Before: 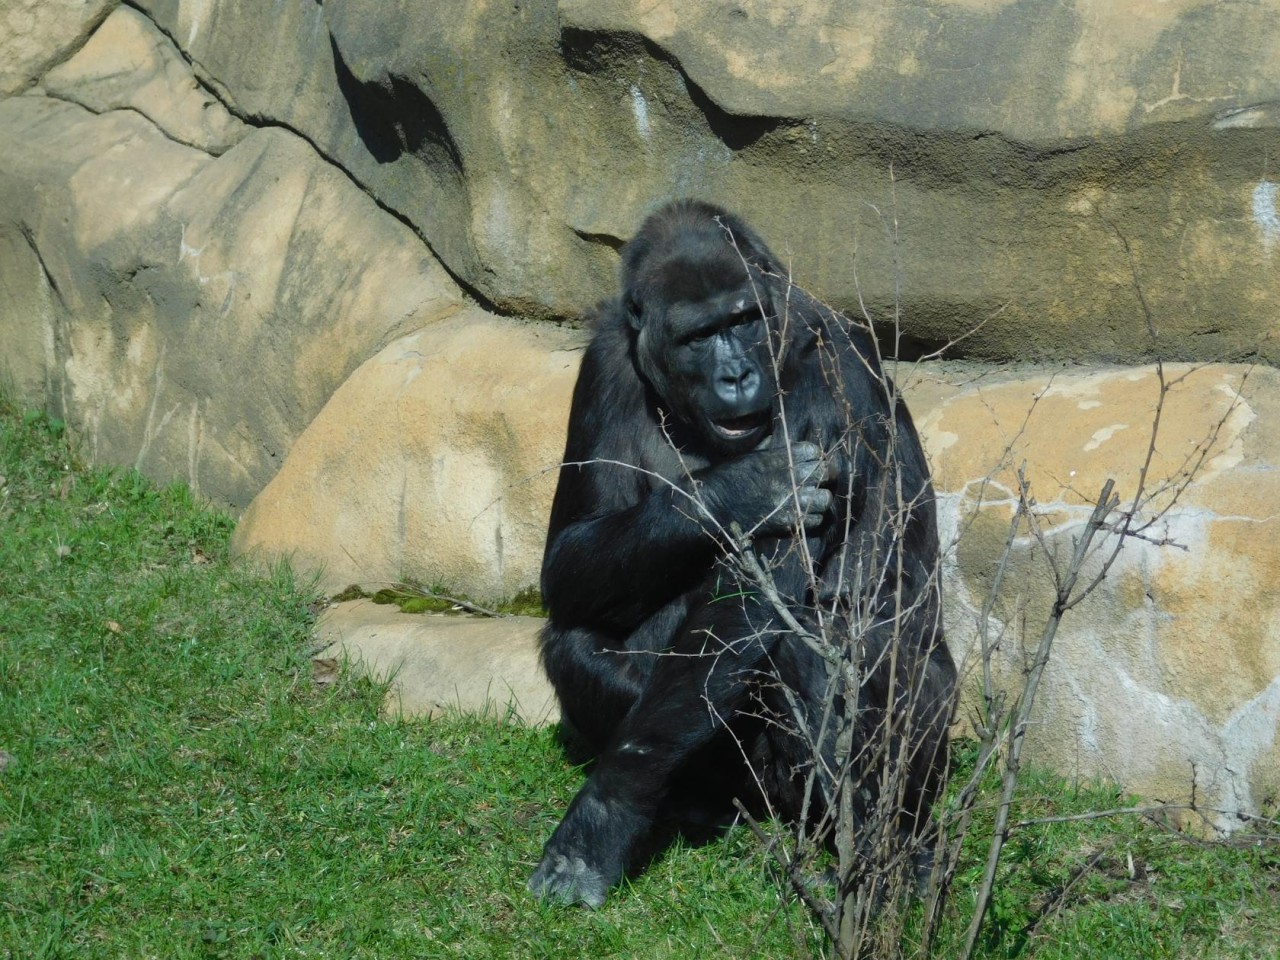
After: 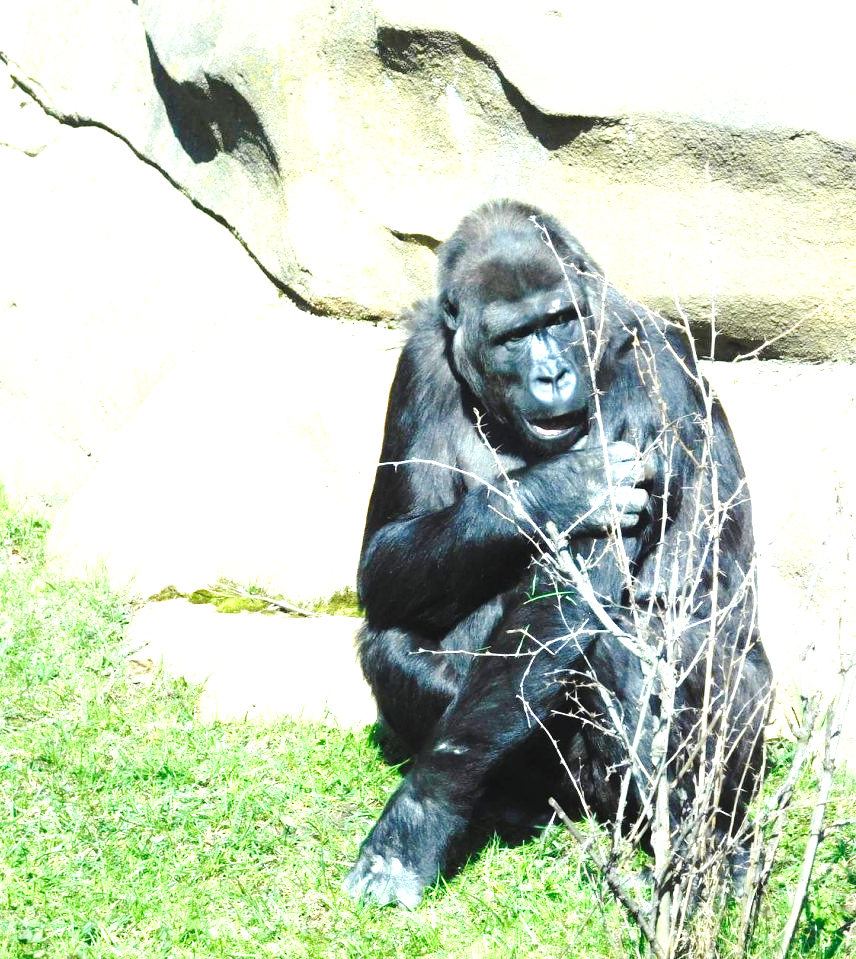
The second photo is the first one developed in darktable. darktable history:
crop and rotate: left 14.419%, right 18.683%
exposure: black level correction 0, exposure 1.514 EV, compensate highlight preservation false
shadows and highlights: radius 113.64, shadows 51.41, white point adjustment 9.03, highlights -3.62, highlights color adjustment 46.24%, soften with gaussian
base curve: curves: ch0 [(0, 0) (0.028, 0.03) (0.121, 0.232) (0.46, 0.748) (0.859, 0.968) (1, 1)], preserve colors none
